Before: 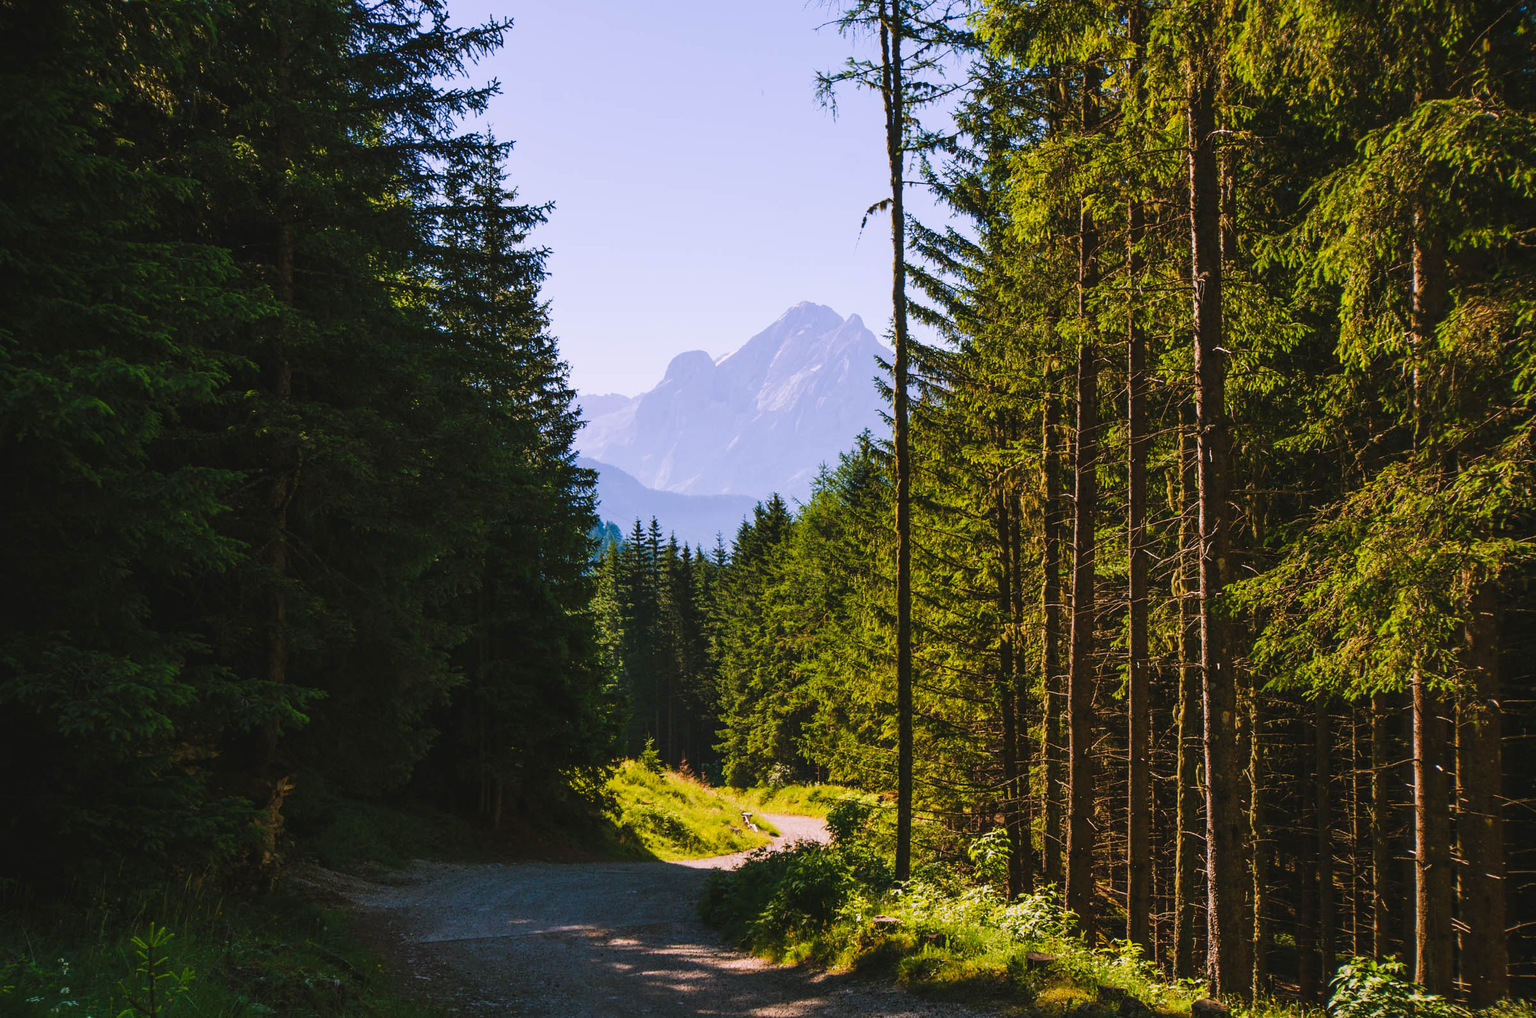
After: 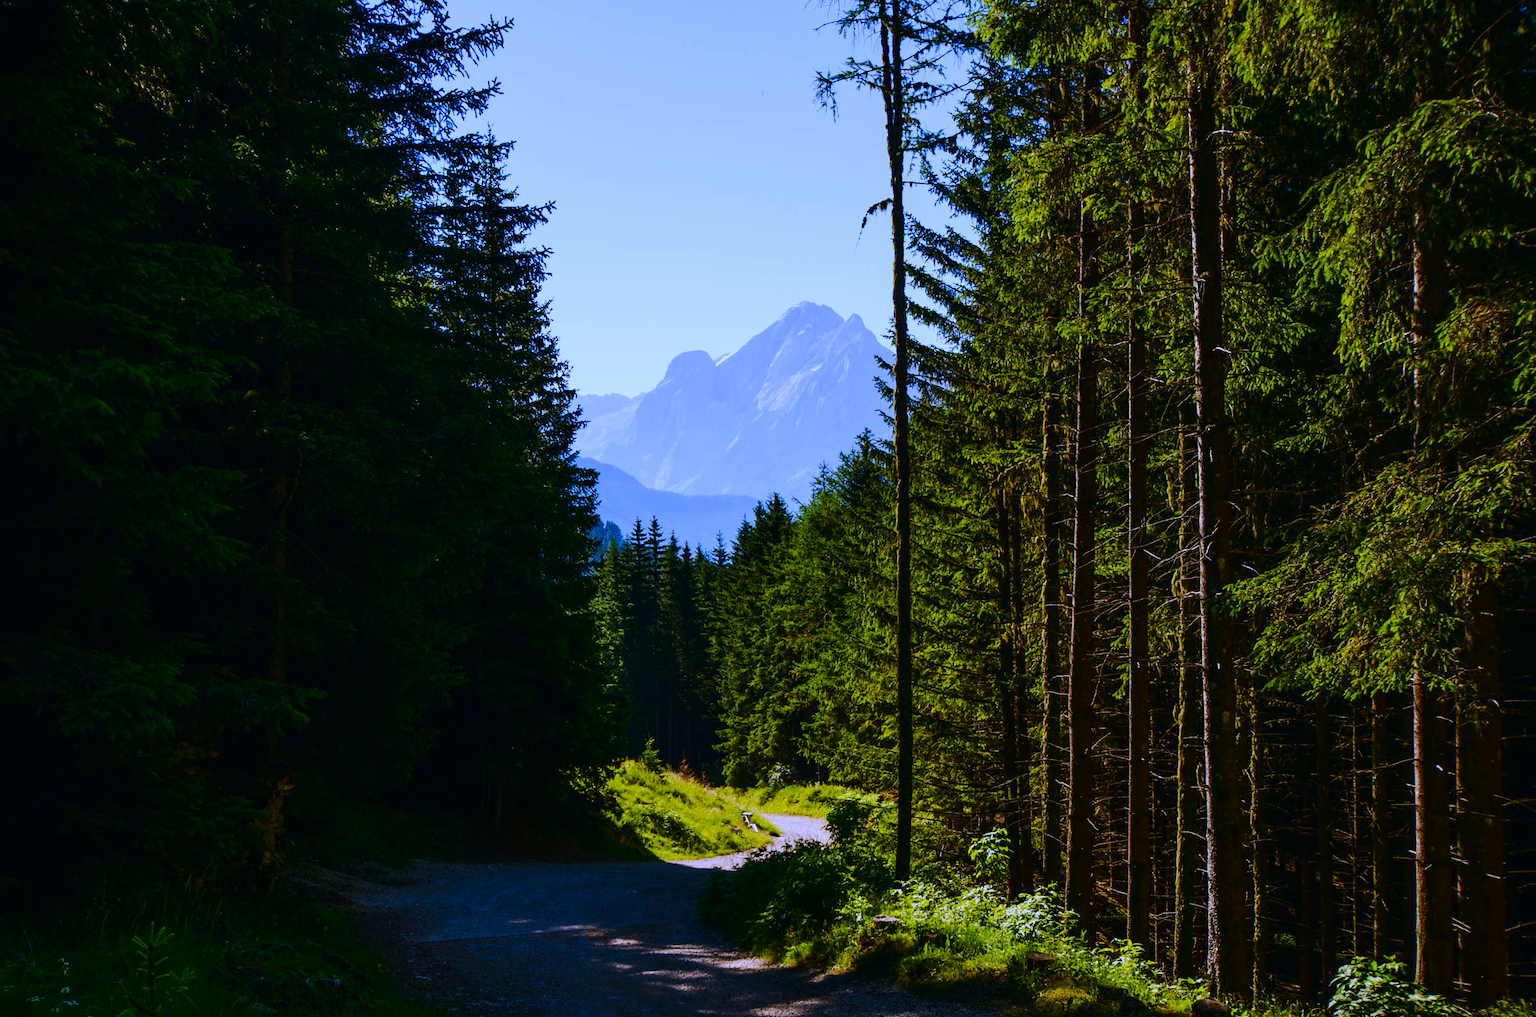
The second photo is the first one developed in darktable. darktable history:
white balance: red 0.871, blue 1.249
contrast brightness saturation: contrast 0.13, brightness -0.24, saturation 0.14
